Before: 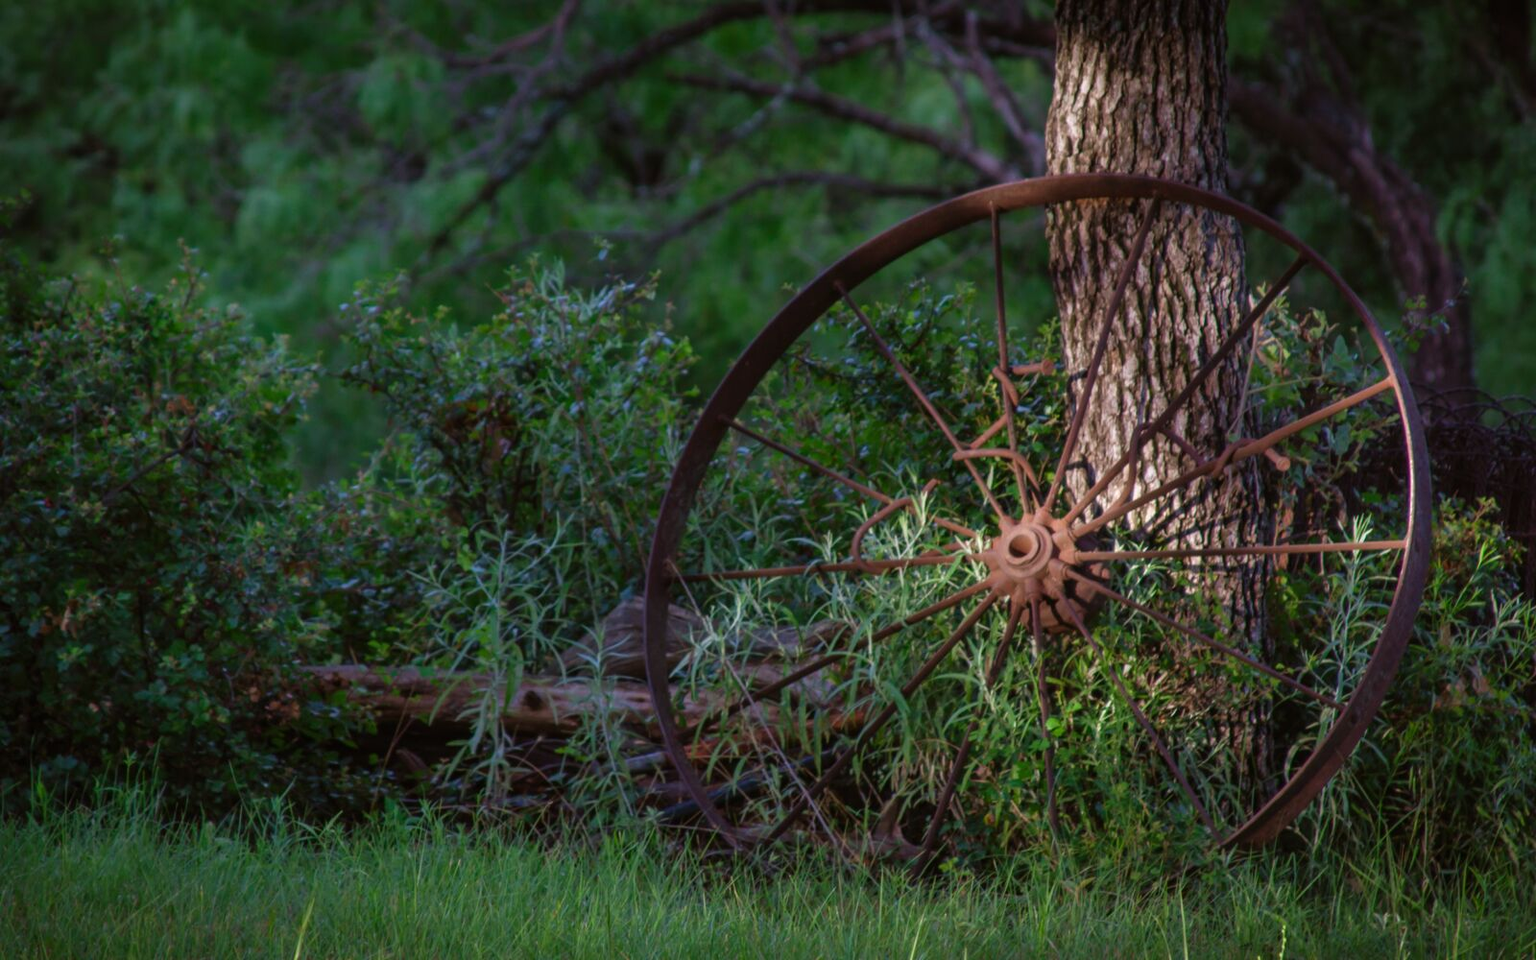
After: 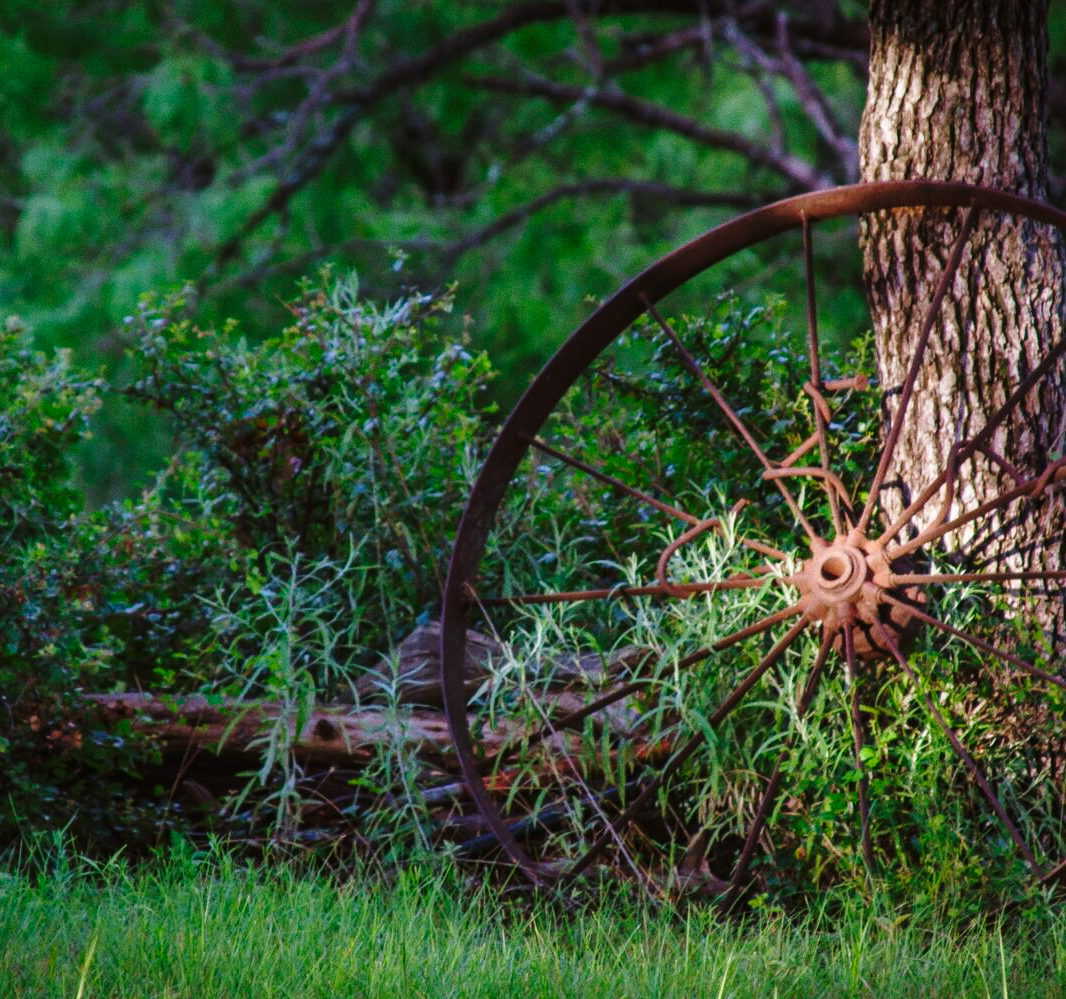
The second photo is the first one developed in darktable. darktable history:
base curve: curves: ch0 [(0, 0) (0.028, 0.03) (0.121, 0.232) (0.46, 0.748) (0.859, 0.968) (1, 1)], preserve colors none
grain: coarseness 0.47 ISO
crop and rotate: left 14.436%, right 18.898%
